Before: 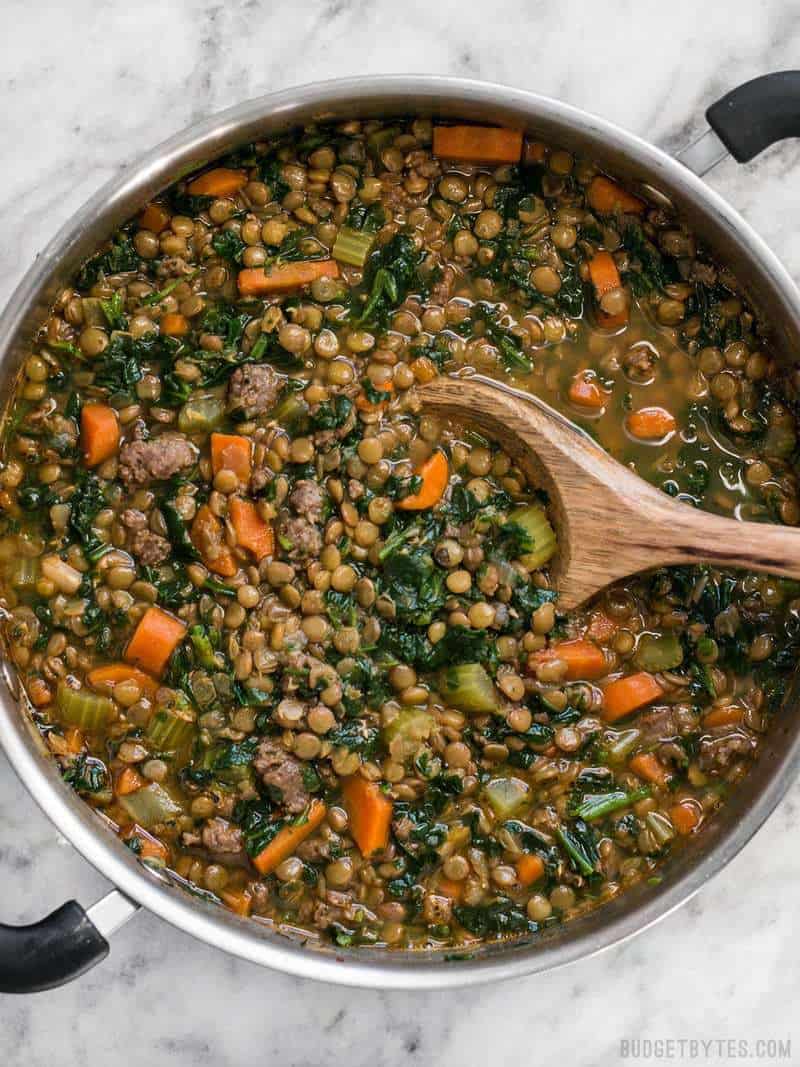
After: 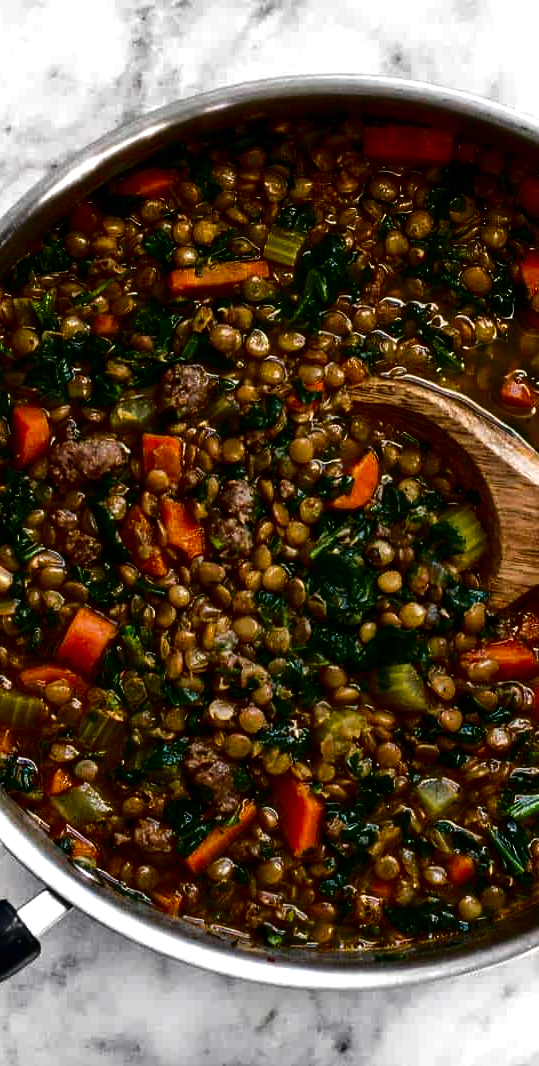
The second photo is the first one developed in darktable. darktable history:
crop and rotate: left 8.704%, right 23.854%
contrast brightness saturation: contrast 0.091, brightness -0.588, saturation 0.171
tone equalizer: -8 EV -0.454 EV, -7 EV -0.396 EV, -6 EV -0.357 EV, -5 EV -0.249 EV, -3 EV 0.246 EV, -2 EV 0.35 EV, -1 EV 0.397 EV, +0 EV 0.405 EV, edges refinement/feathering 500, mask exposure compensation -1.57 EV, preserve details no
